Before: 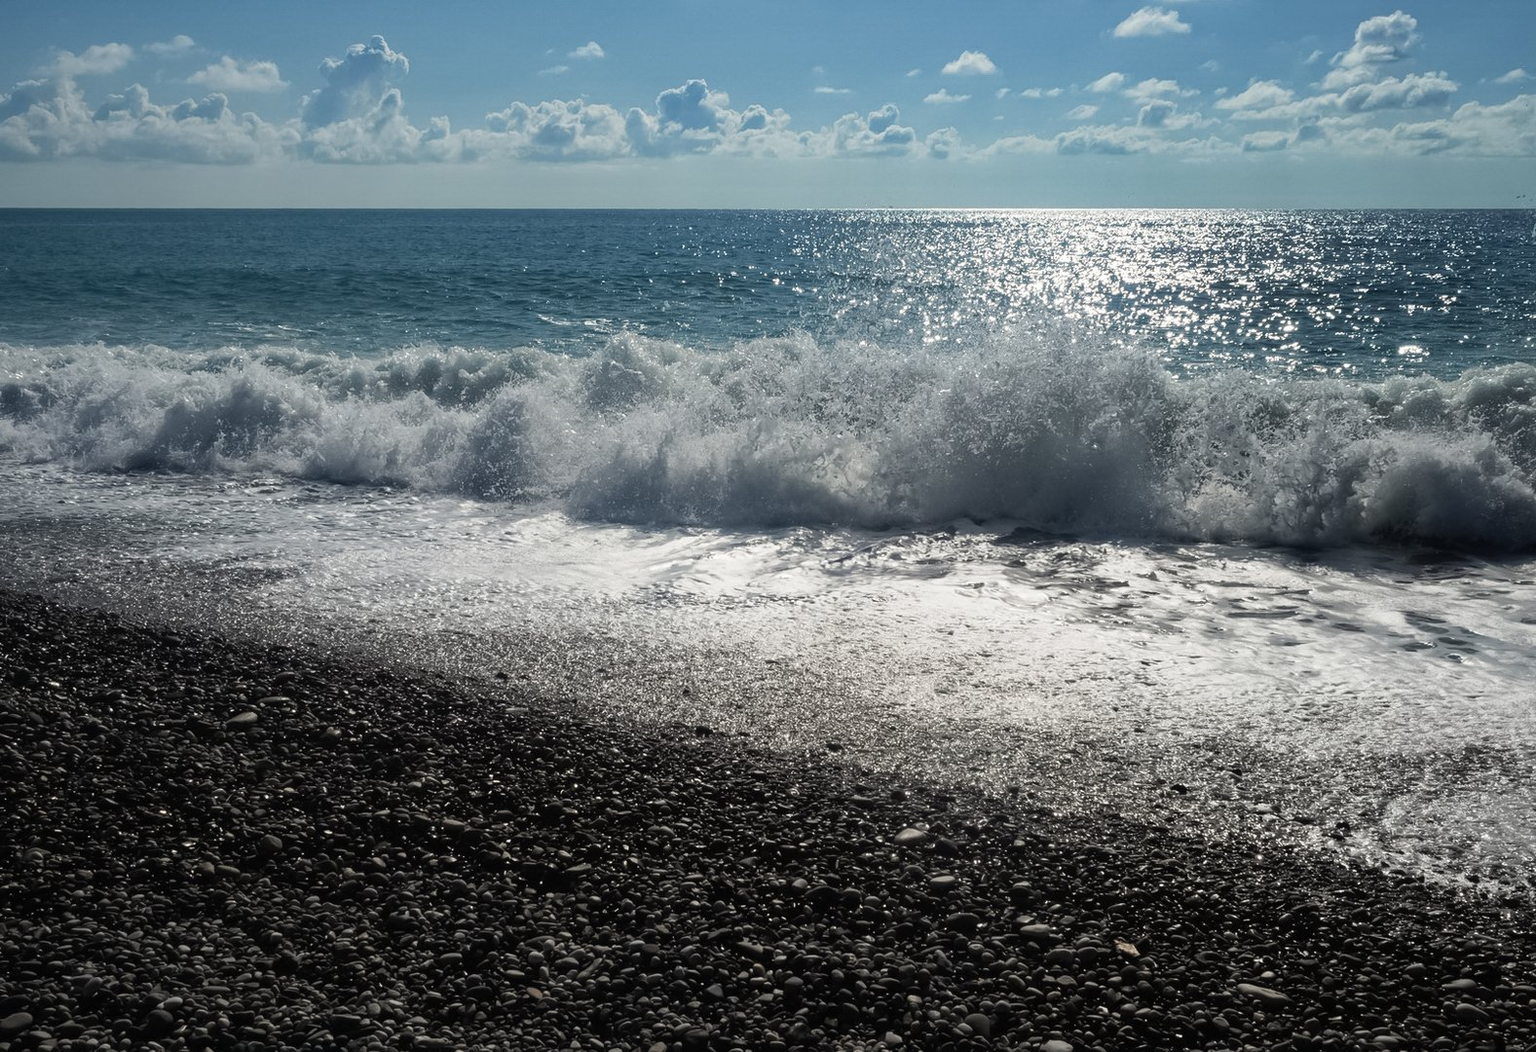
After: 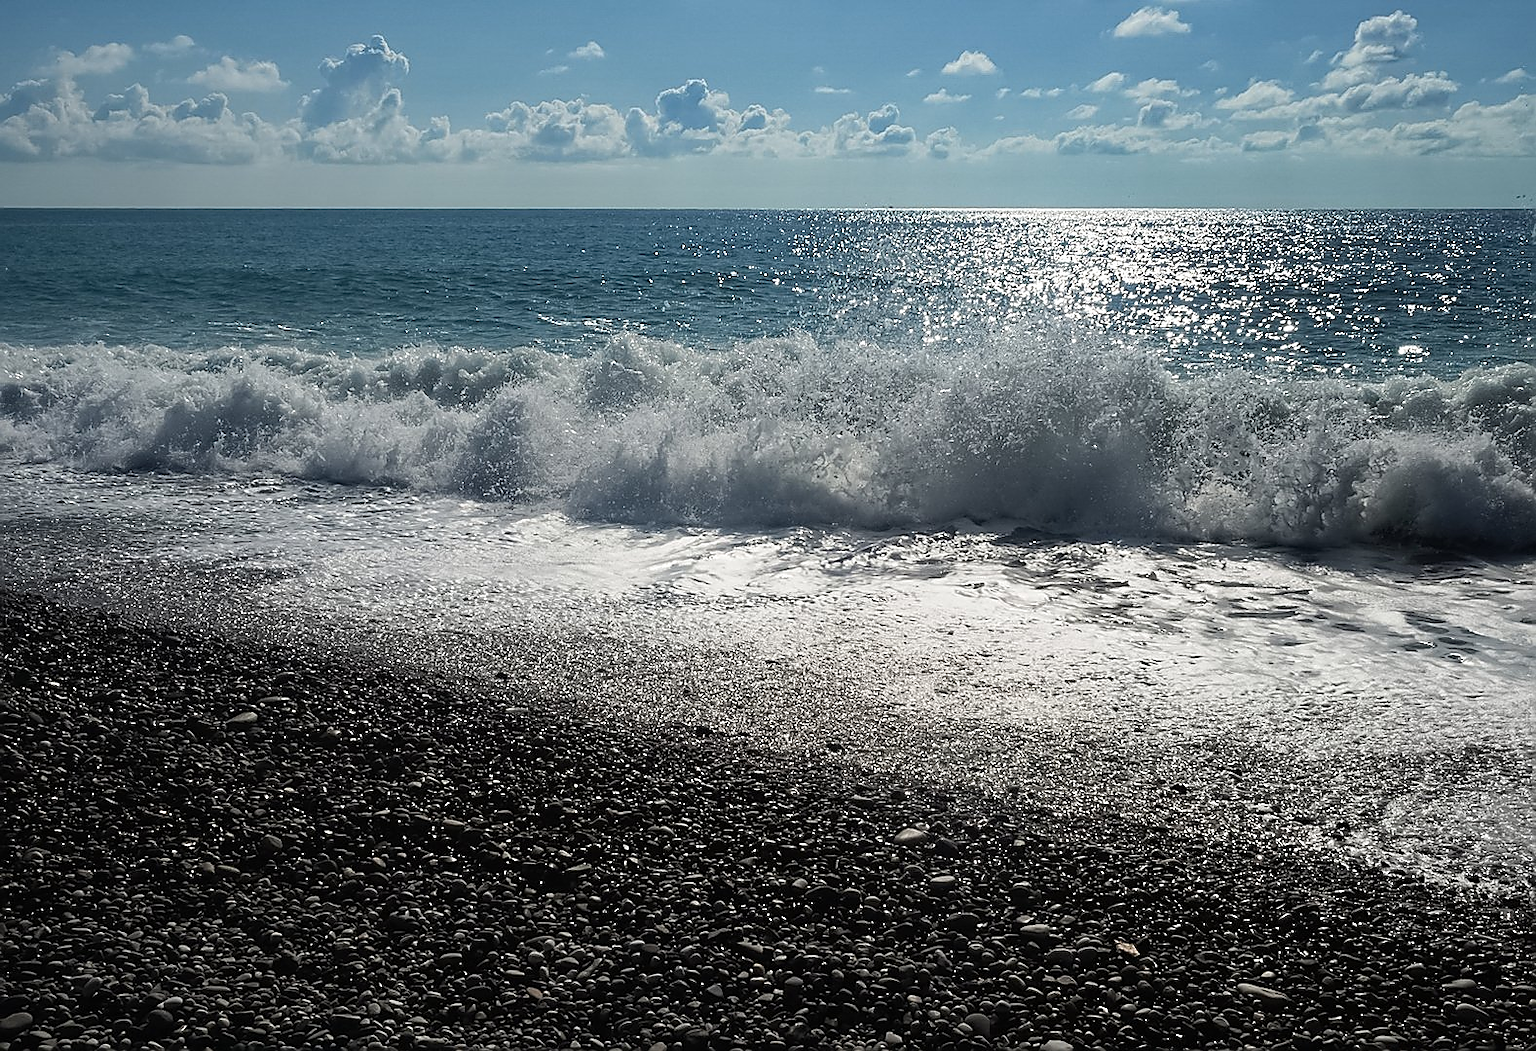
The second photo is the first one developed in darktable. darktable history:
sharpen: radius 1.376, amount 1.247, threshold 0.746
